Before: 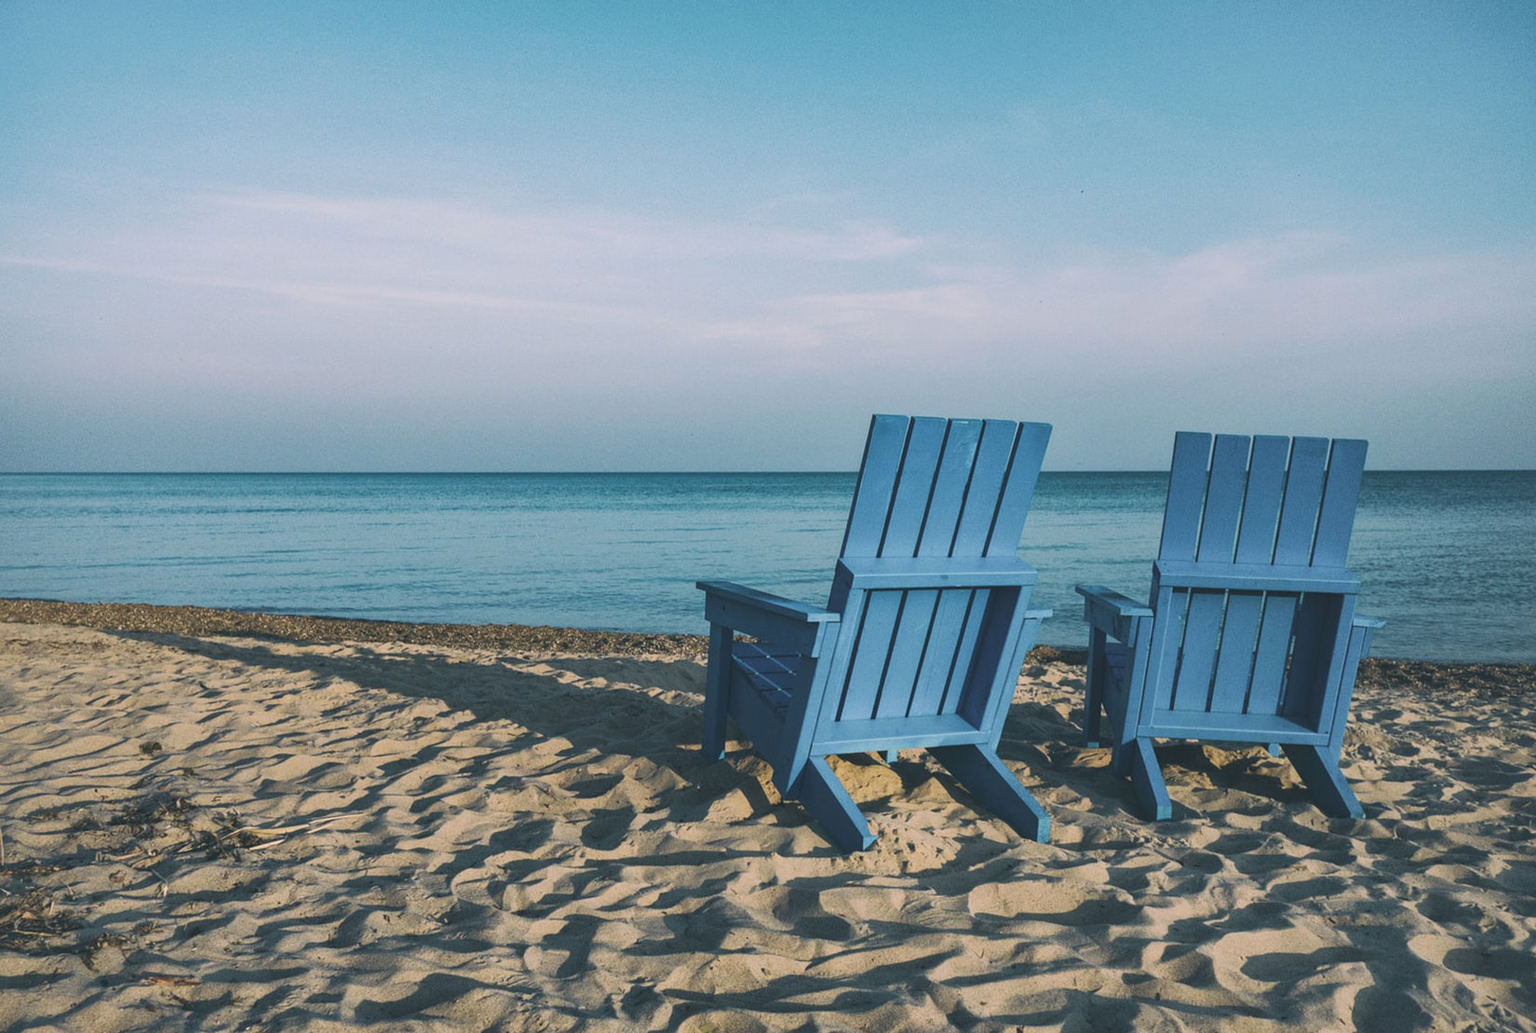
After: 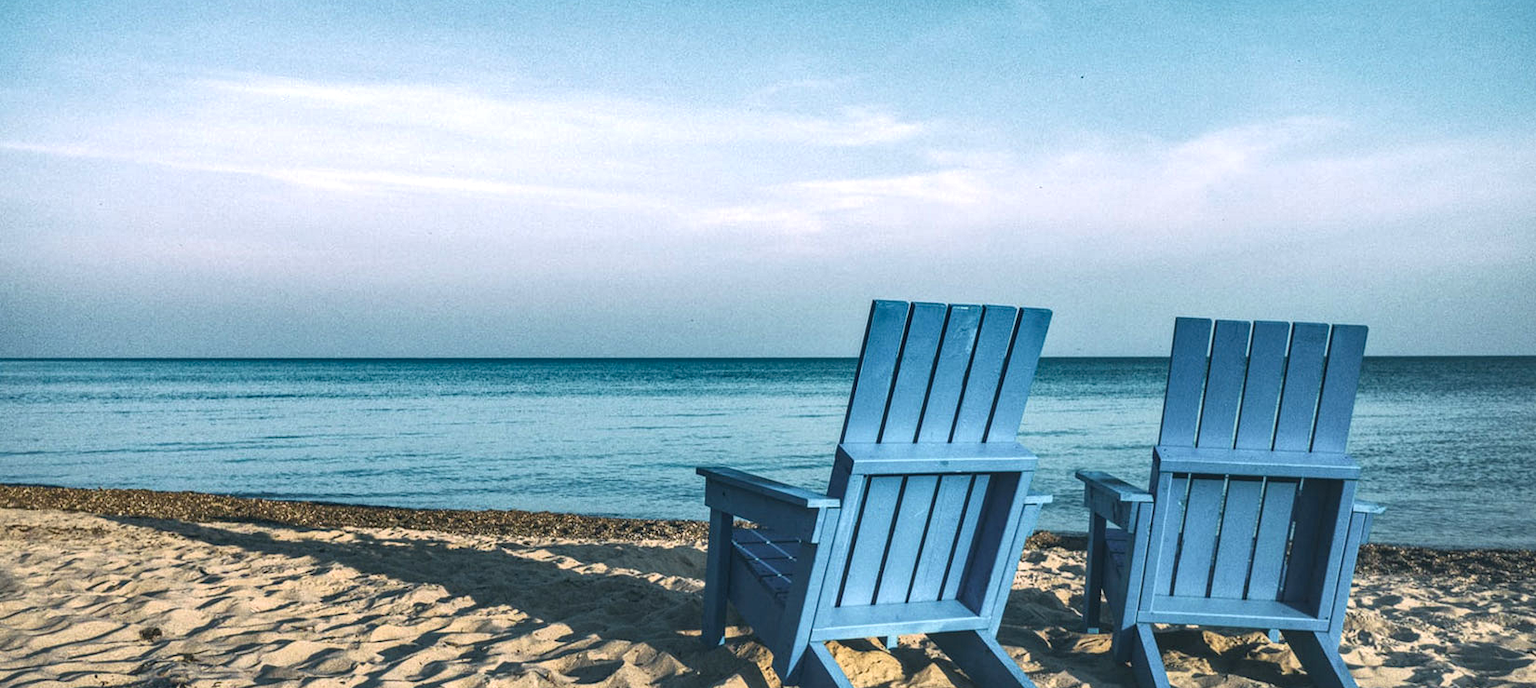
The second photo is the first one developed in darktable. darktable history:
local contrast: highlights 58%, detail 146%
shadows and highlights: radius 337.12, shadows 28.94, soften with gaussian
exposure: exposure 0.6 EV, compensate highlight preservation false
crop: top 11.139%, bottom 22.138%
